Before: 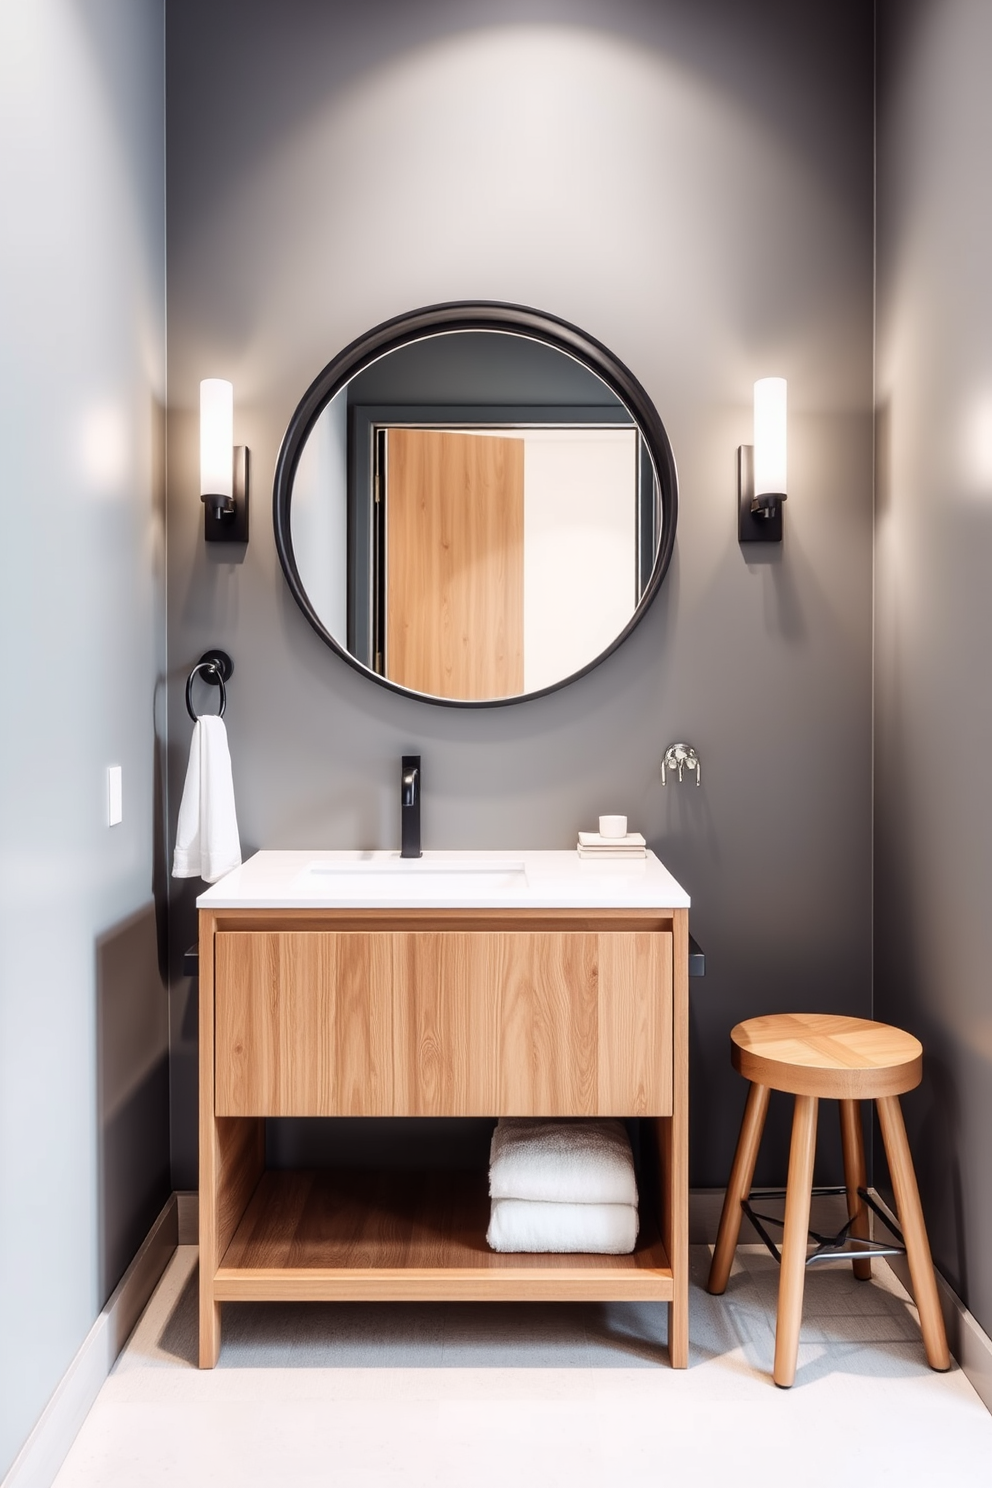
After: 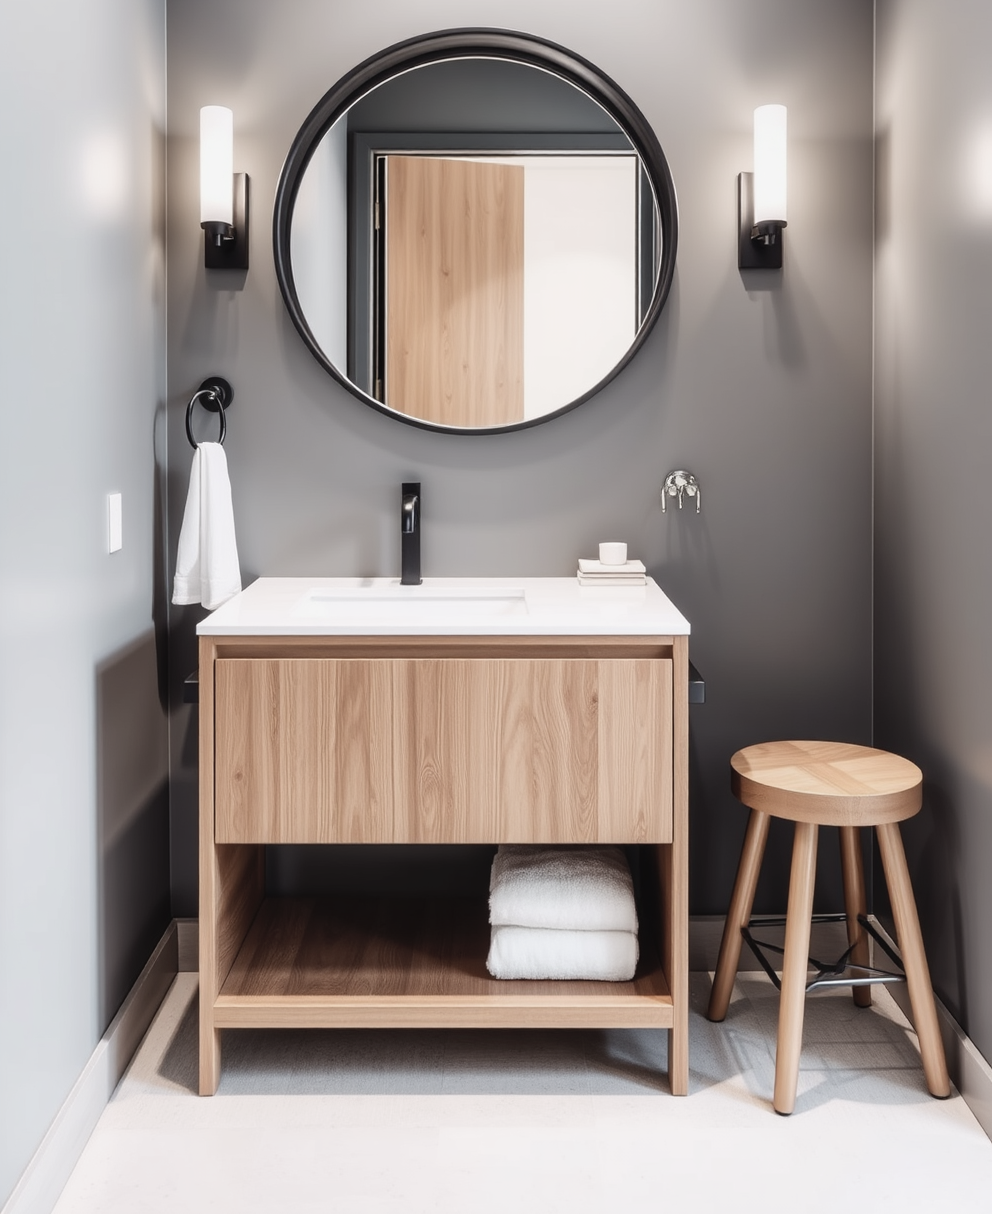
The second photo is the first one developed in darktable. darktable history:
crop and rotate: top 18.368%
contrast brightness saturation: contrast -0.052, saturation -0.412
